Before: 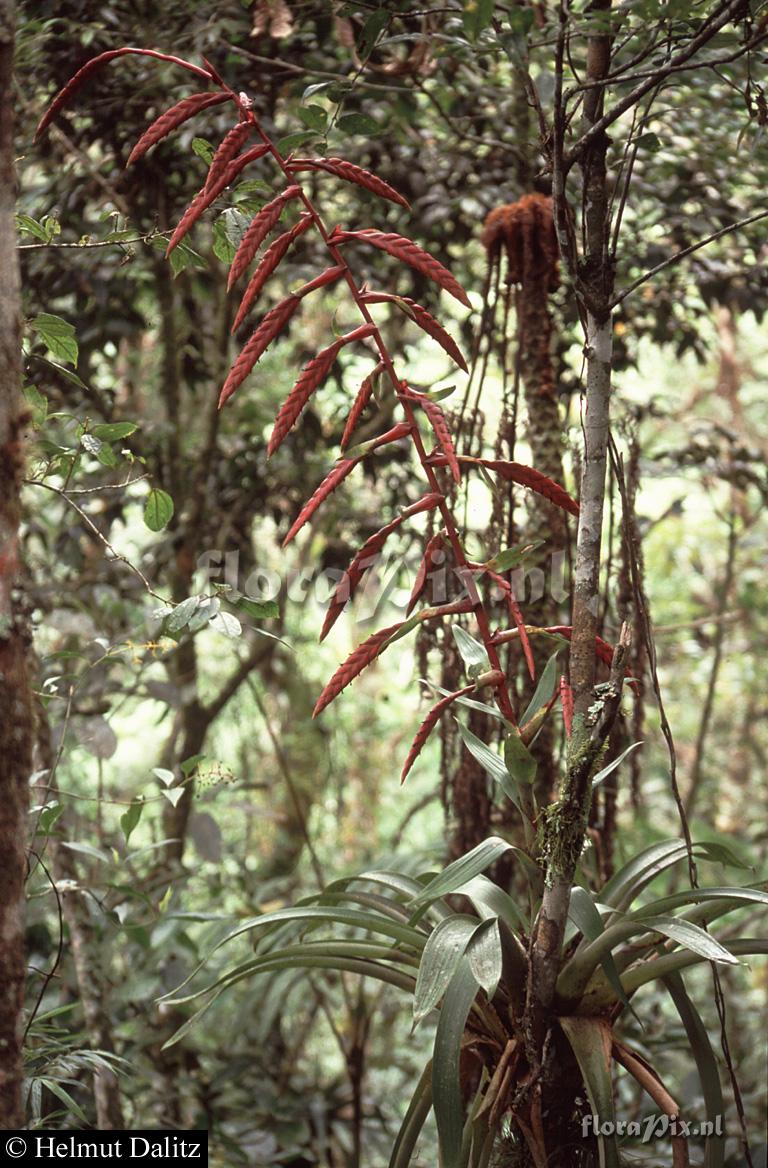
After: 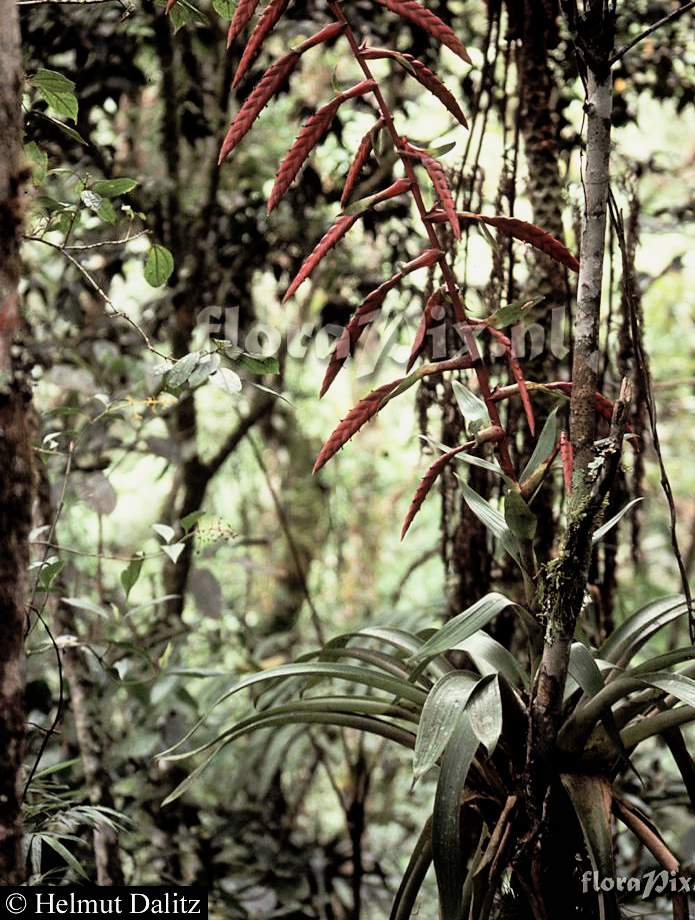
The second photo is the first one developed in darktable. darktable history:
crop: top 20.916%, right 9.437%, bottom 0.316%
filmic rgb: black relative exposure -4 EV, white relative exposure 3 EV, hardness 3.02, contrast 1.4
shadows and highlights: radius 125.46, shadows 30.51, highlights -30.51, low approximation 0.01, soften with gaussian
